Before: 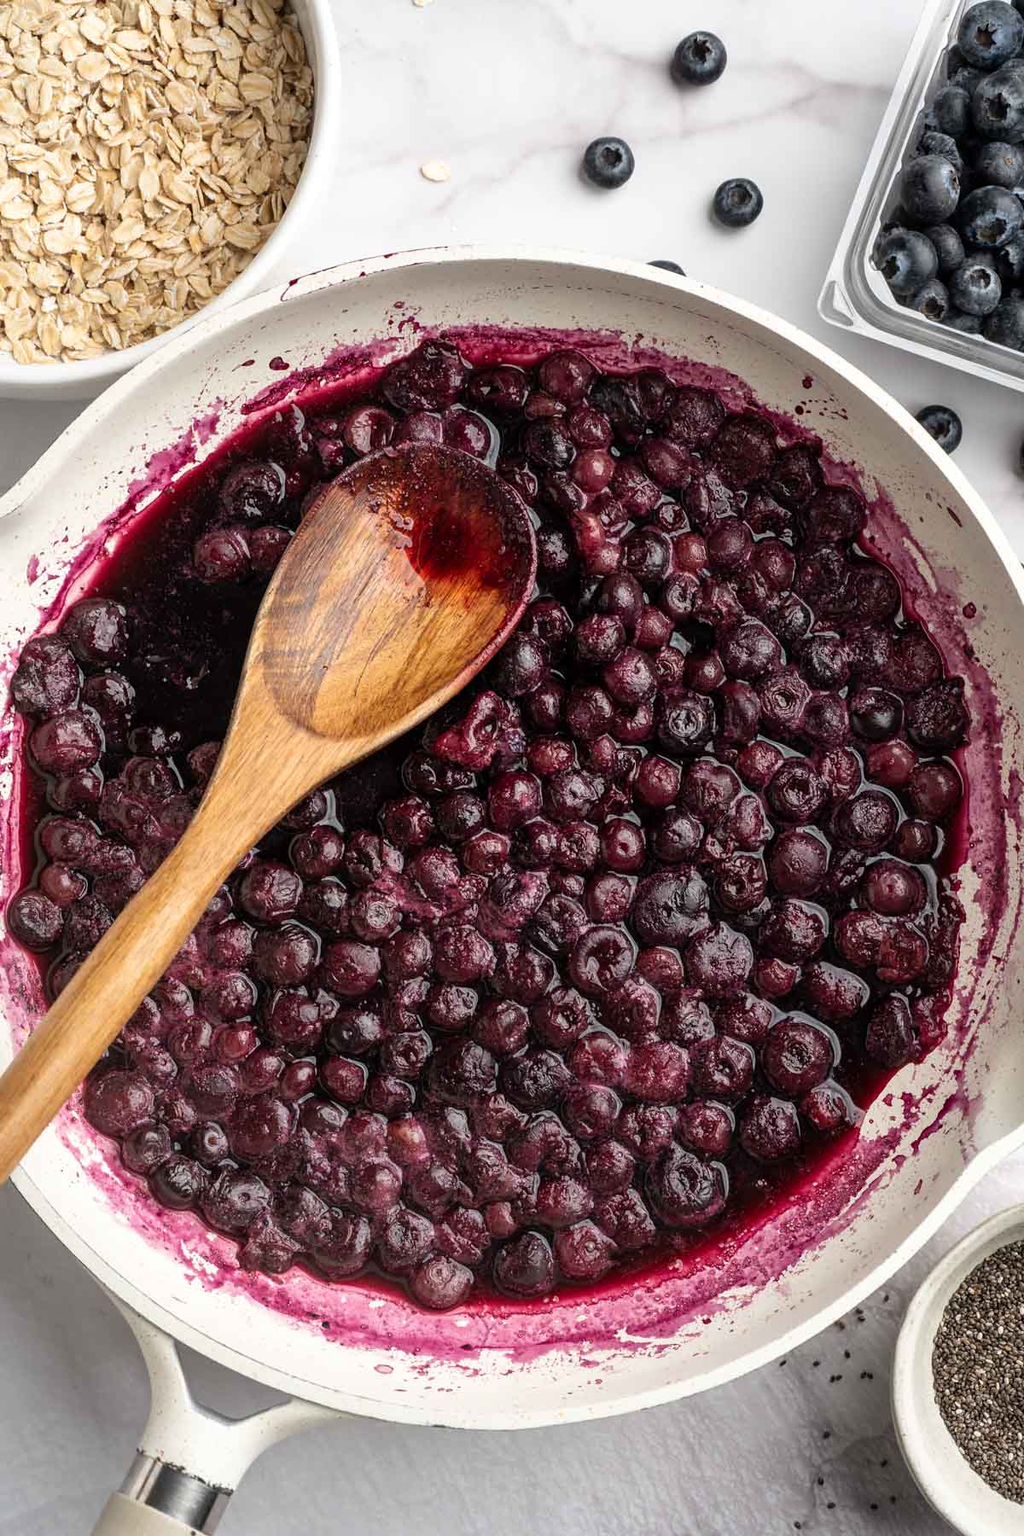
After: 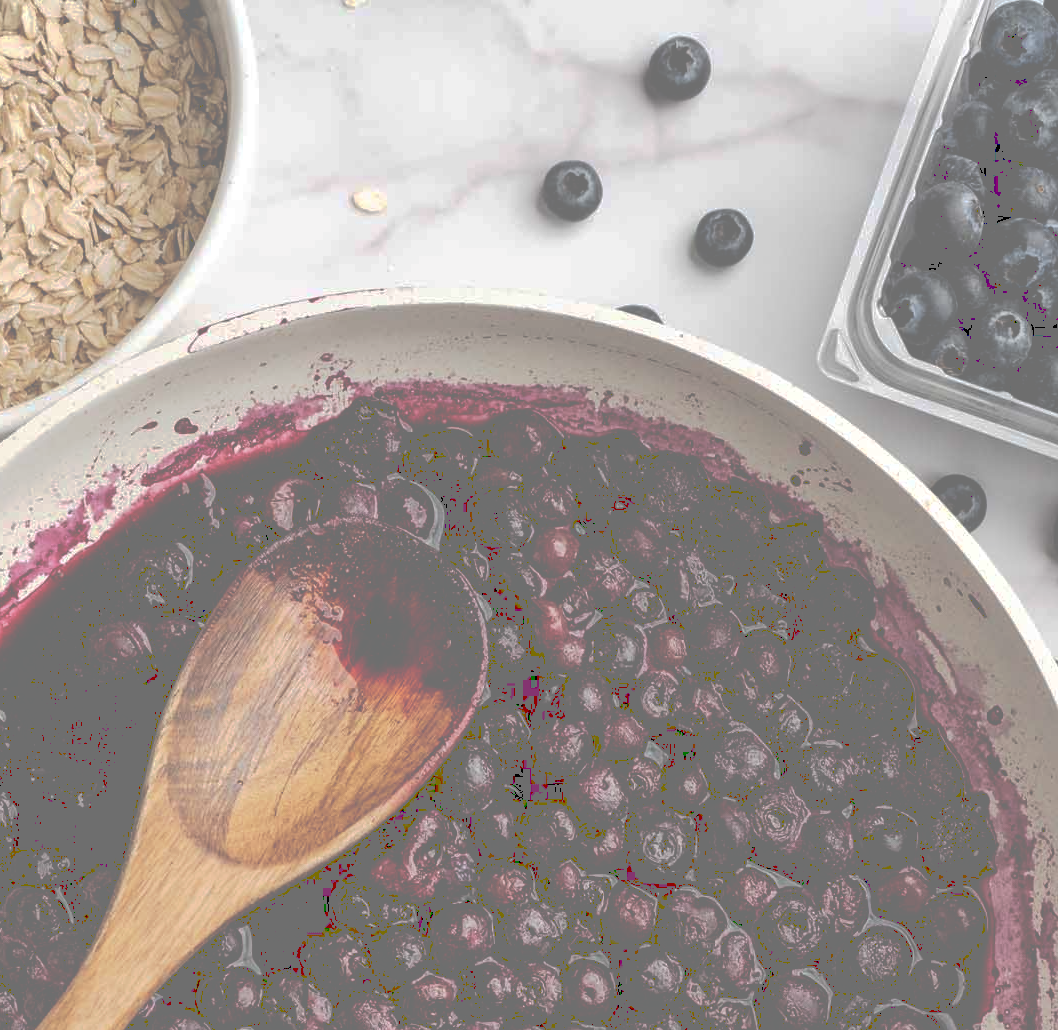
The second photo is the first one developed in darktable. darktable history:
tone curve: curves: ch0 [(0, 0) (0.003, 0.464) (0.011, 0.464) (0.025, 0.464) (0.044, 0.464) (0.069, 0.464) (0.1, 0.463) (0.136, 0.463) (0.177, 0.464) (0.224, 0.469) (0.277, 0.482) (0.335, 0.501) (0.399, 0.53) (0.468, 0.567) (0.543, 0.61) (0.623, 0.663) (0.709, 0.718) (0.801, 0.779) (0.898, 0.842) (1, 1)], preserve colors none
crop and rotate: left 11.812%, bottom 42.776%
exposure: compensate highlight preservation false
tone equalizer: on, module defaults
